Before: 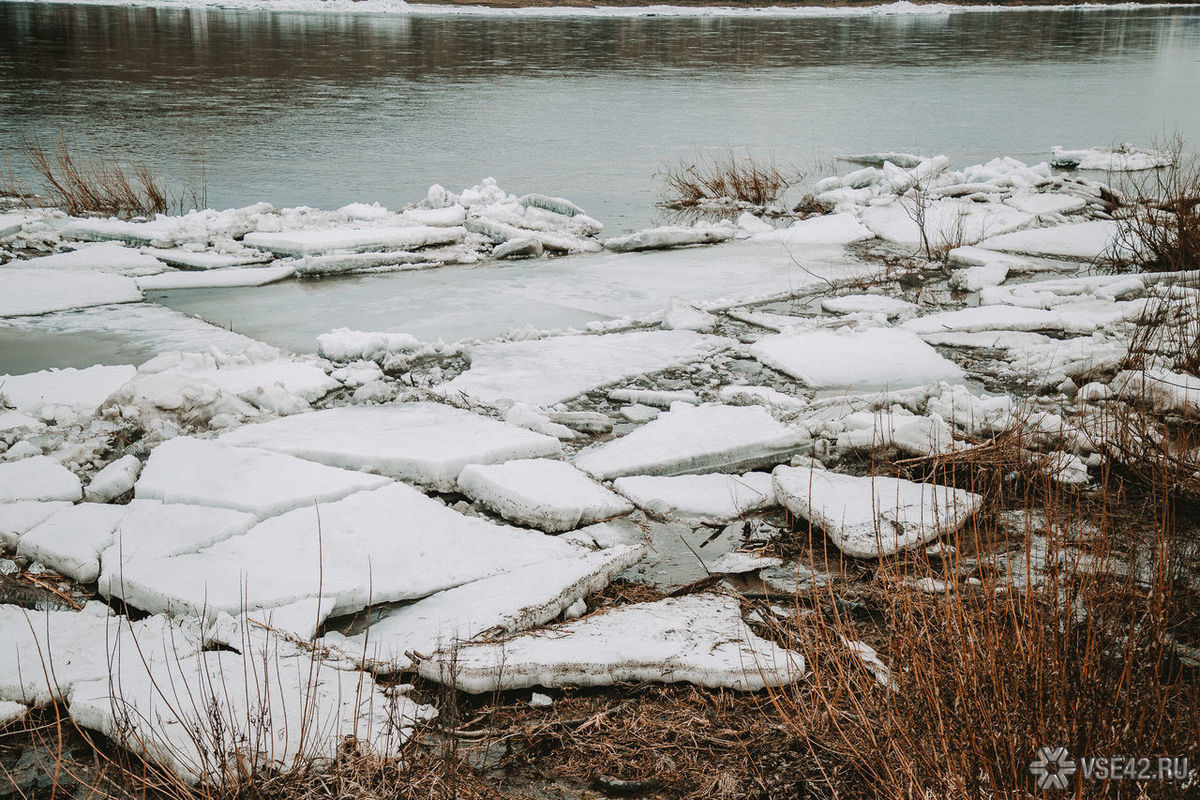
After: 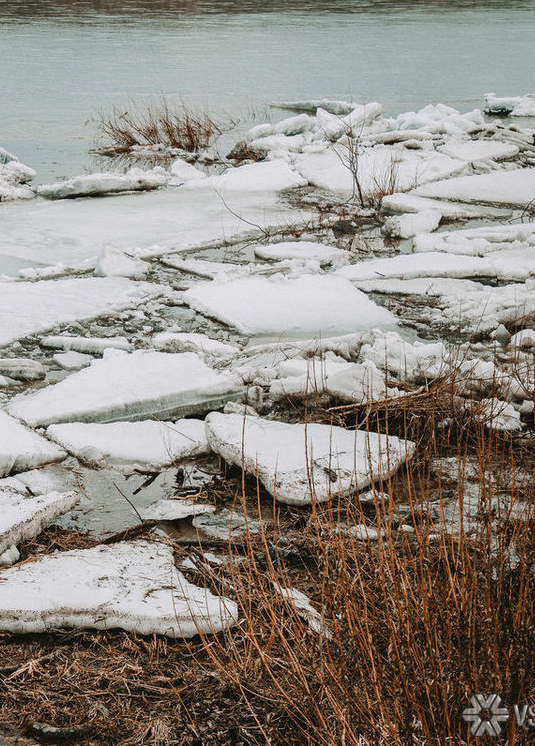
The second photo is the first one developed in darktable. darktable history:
crop: left 47.318%, top 6.66%, right 8.077%
